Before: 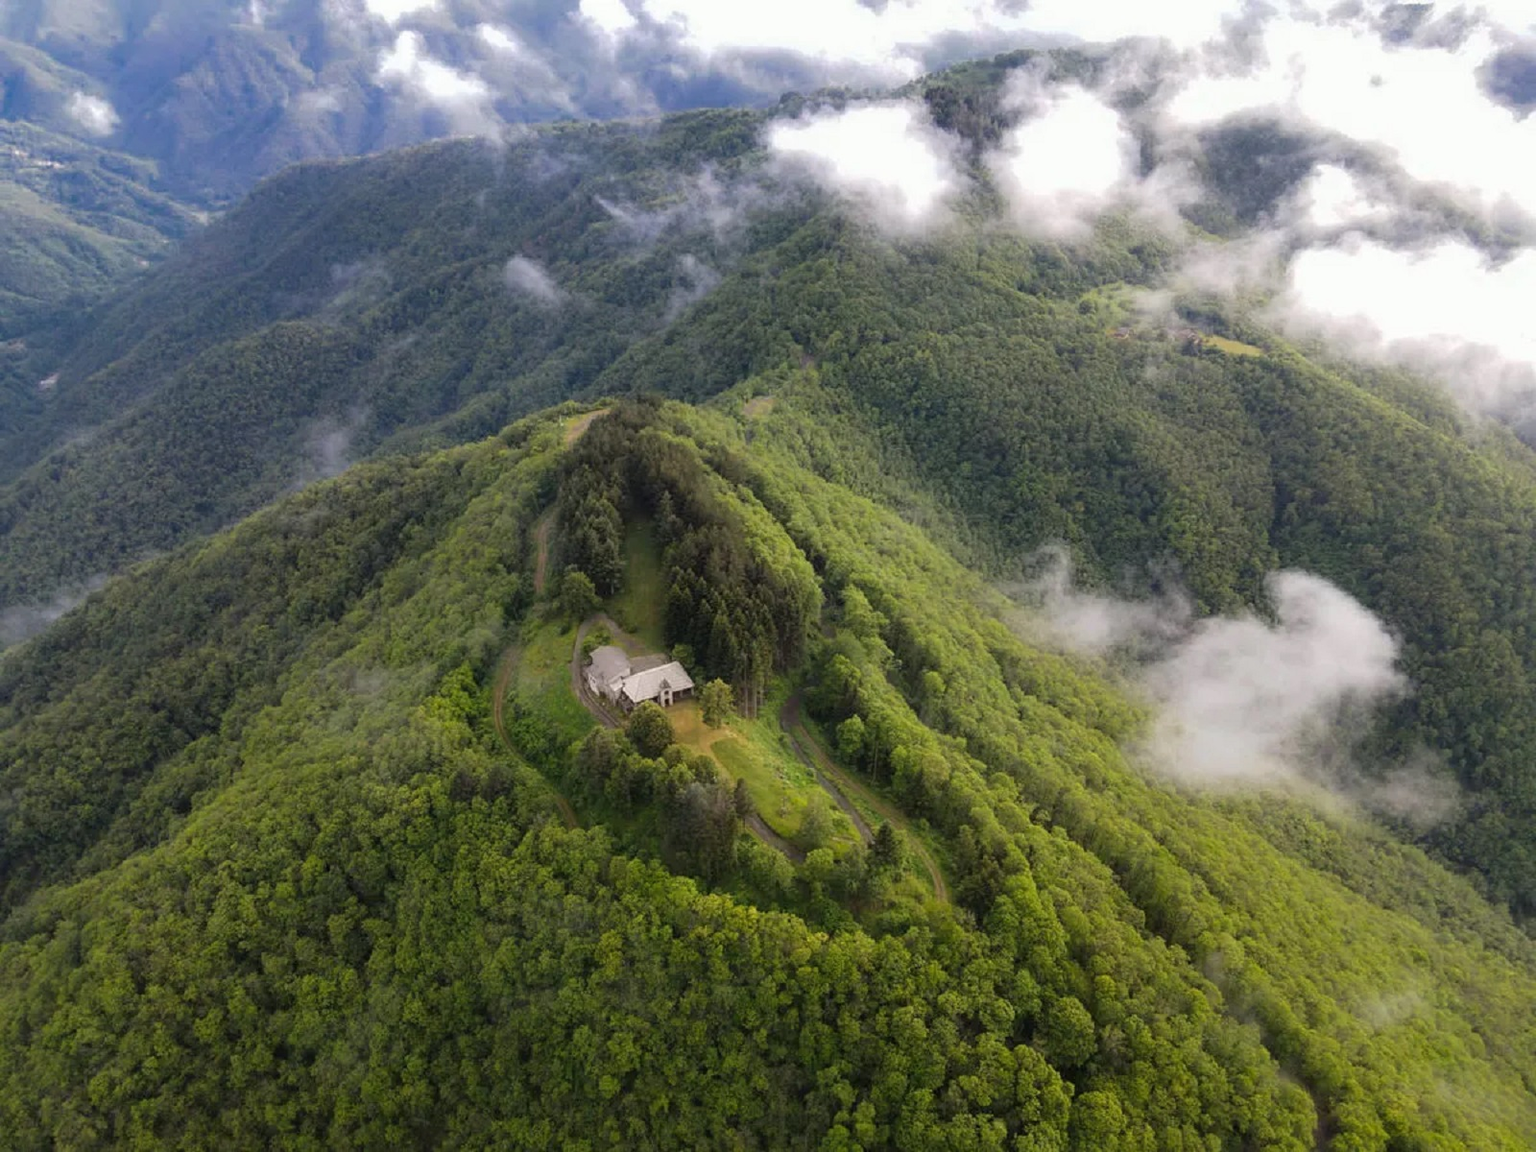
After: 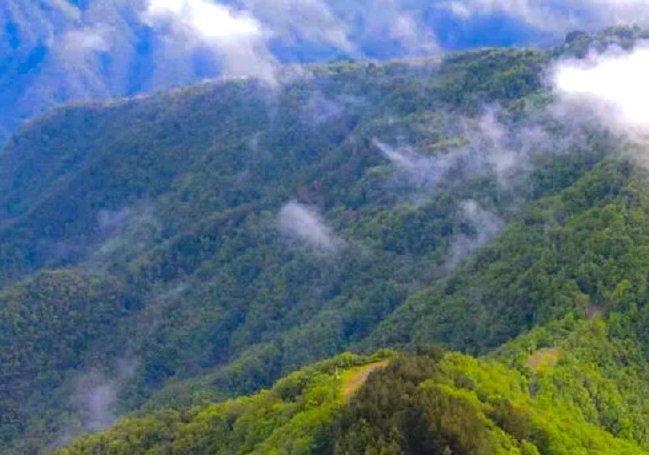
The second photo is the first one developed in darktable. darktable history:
crop: left 15.452%, top 5.459%, right 43.956%, bottom 56.62%
color balance rgb: perceptual saturation grading › global saturation 20%, global vibrance 20%
contrast brightness saturation: saturation 0.5
exposure: exposure 0.2 EV, compensate highlight preservation false
